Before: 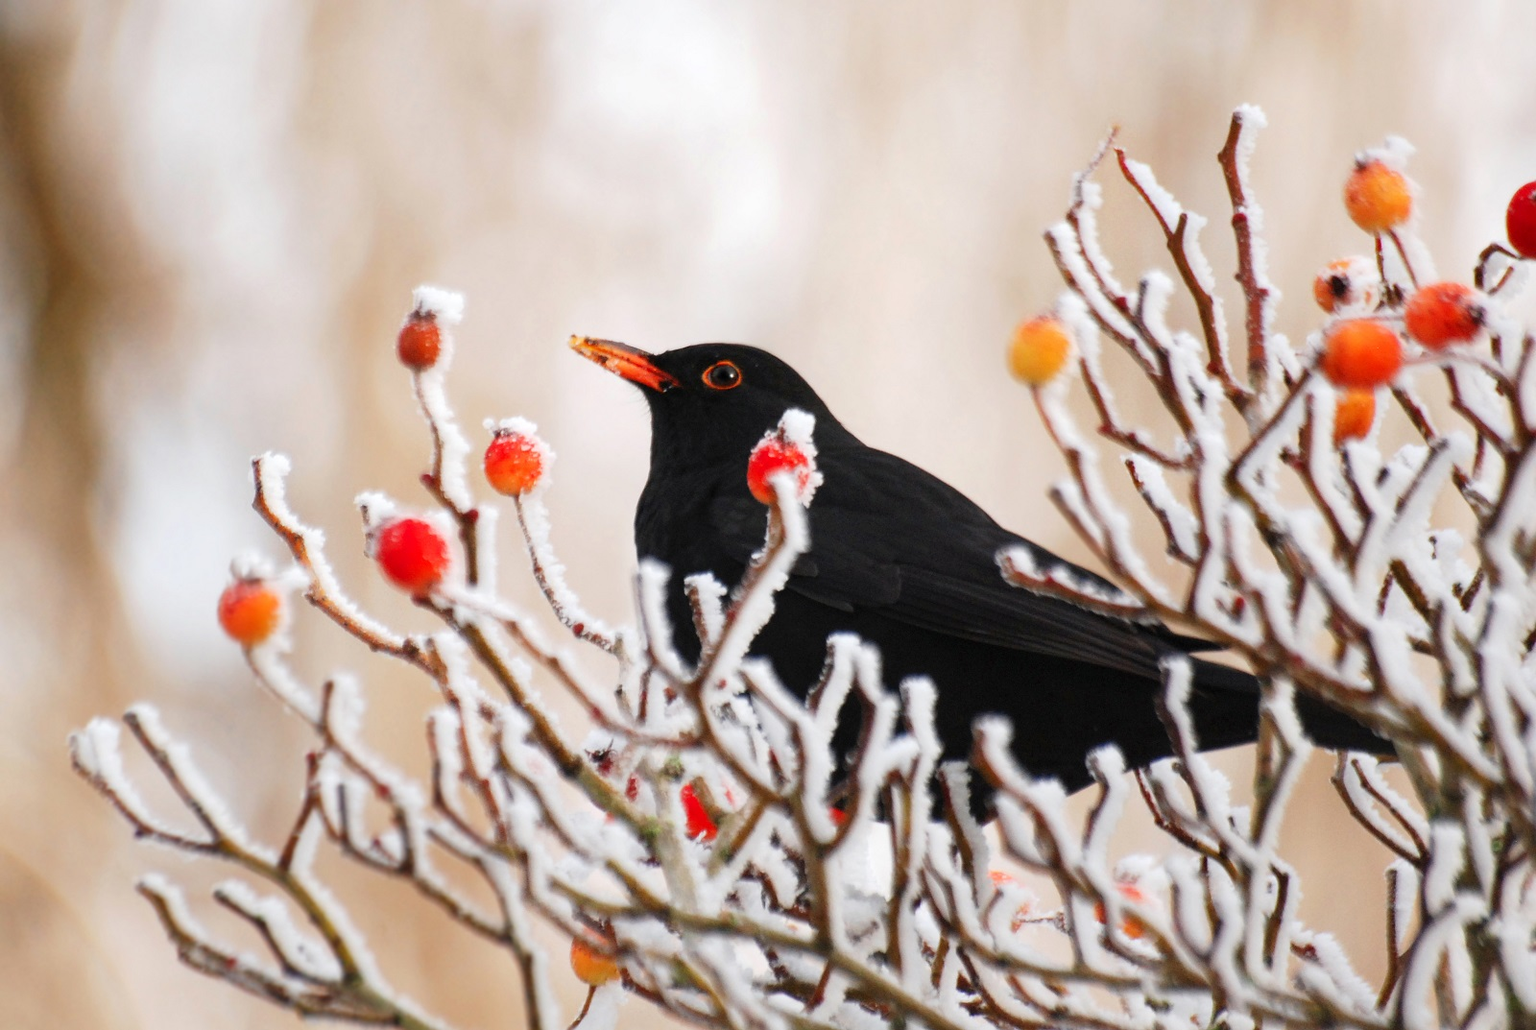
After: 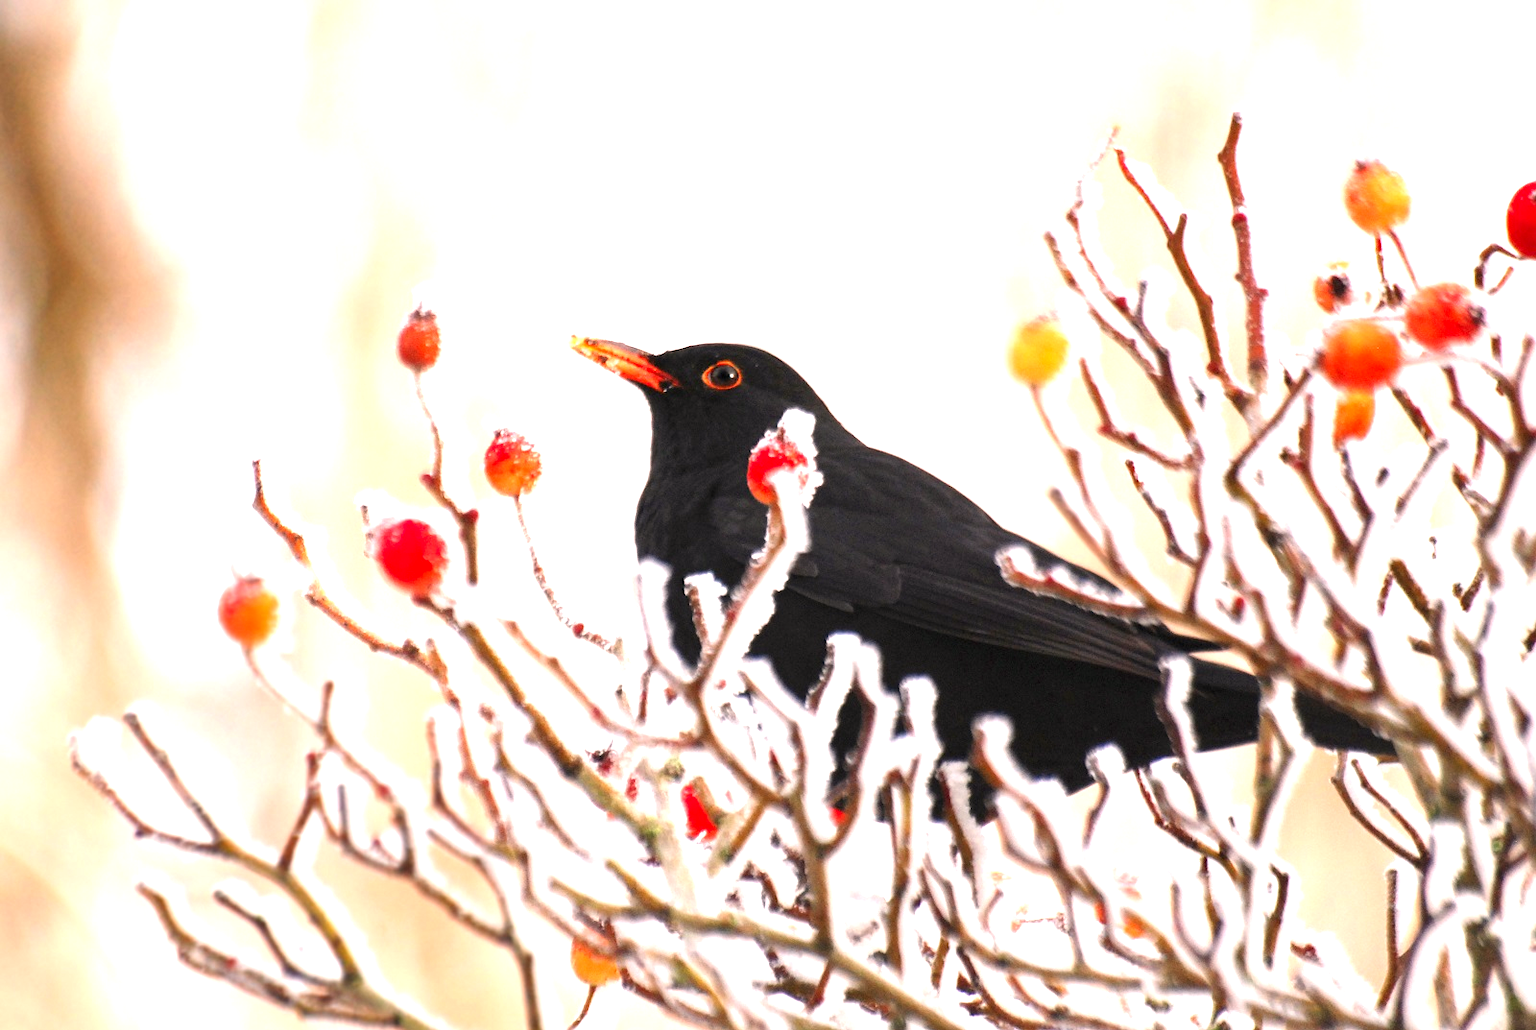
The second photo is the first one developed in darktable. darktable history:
color correction: highlights a* 7.34, highlights b* 4.37
exposure: exposure 1.15 EV, compensate highlight preservation false
